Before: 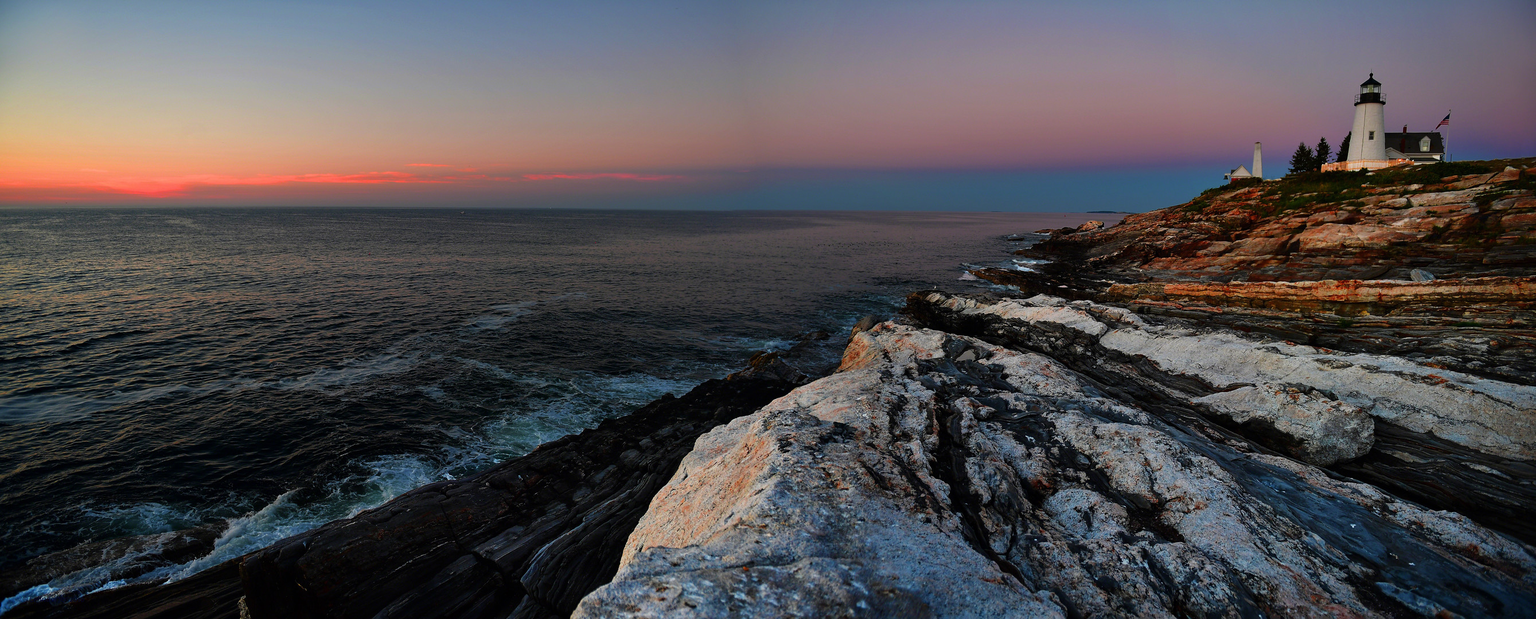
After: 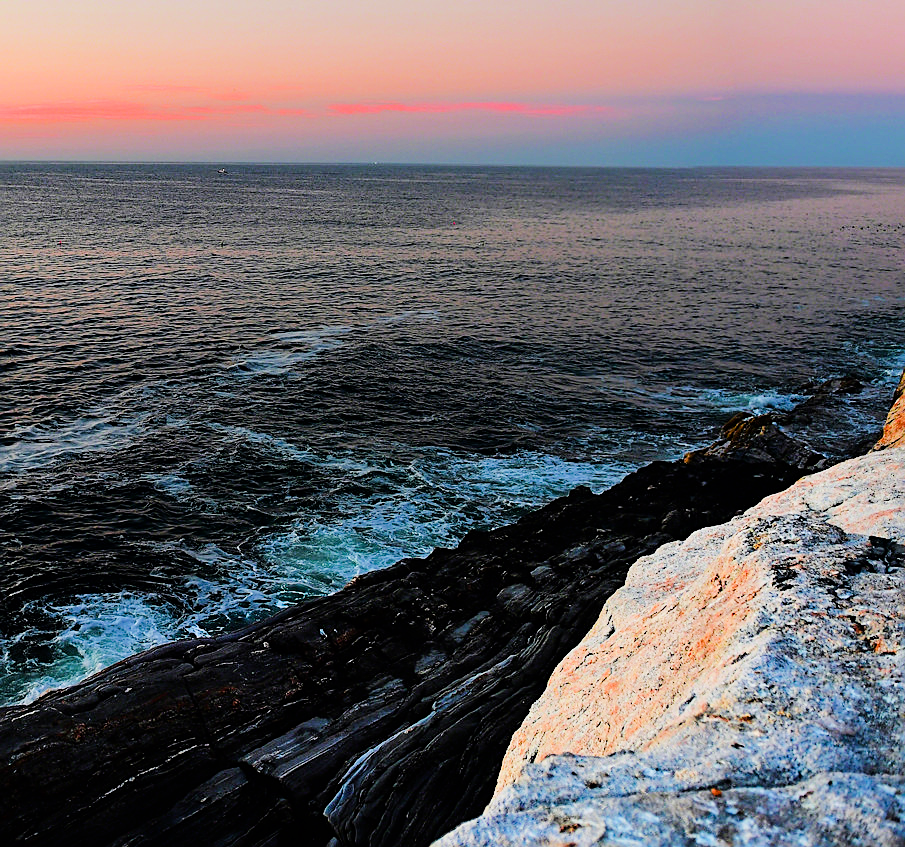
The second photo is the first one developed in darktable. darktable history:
filmic rgb: black relative exposure -7.09 EV, white relative exposure 5.37 EV, hardness 3.03
exposure: black level correction 0, exposure 1.444 EV, compensate highlight preservation false
sharpen: on, module defaults
tone equalizer: -8 EV -0.782 EV, -7 EV -0.738 EV, -6 EV -0.638 EV, -5 EV -0.377 EV, -3 EV 0.371 EV, -2 EV 0.6 EV, -1 EV 0.685 EV, +0 EV 0.734 EV, edges refinement/feathering 500, mask exposure compensation -1.57 EV, preserve details no
crop and rotate: left 21.809%, top 18.54%, right 44.361%, bottom 2.963%
color balance rgb: linear chroma grading › global chroma 8.936%, perceptual saturation grading › global saturation 25.861%, contrast -9.88%
